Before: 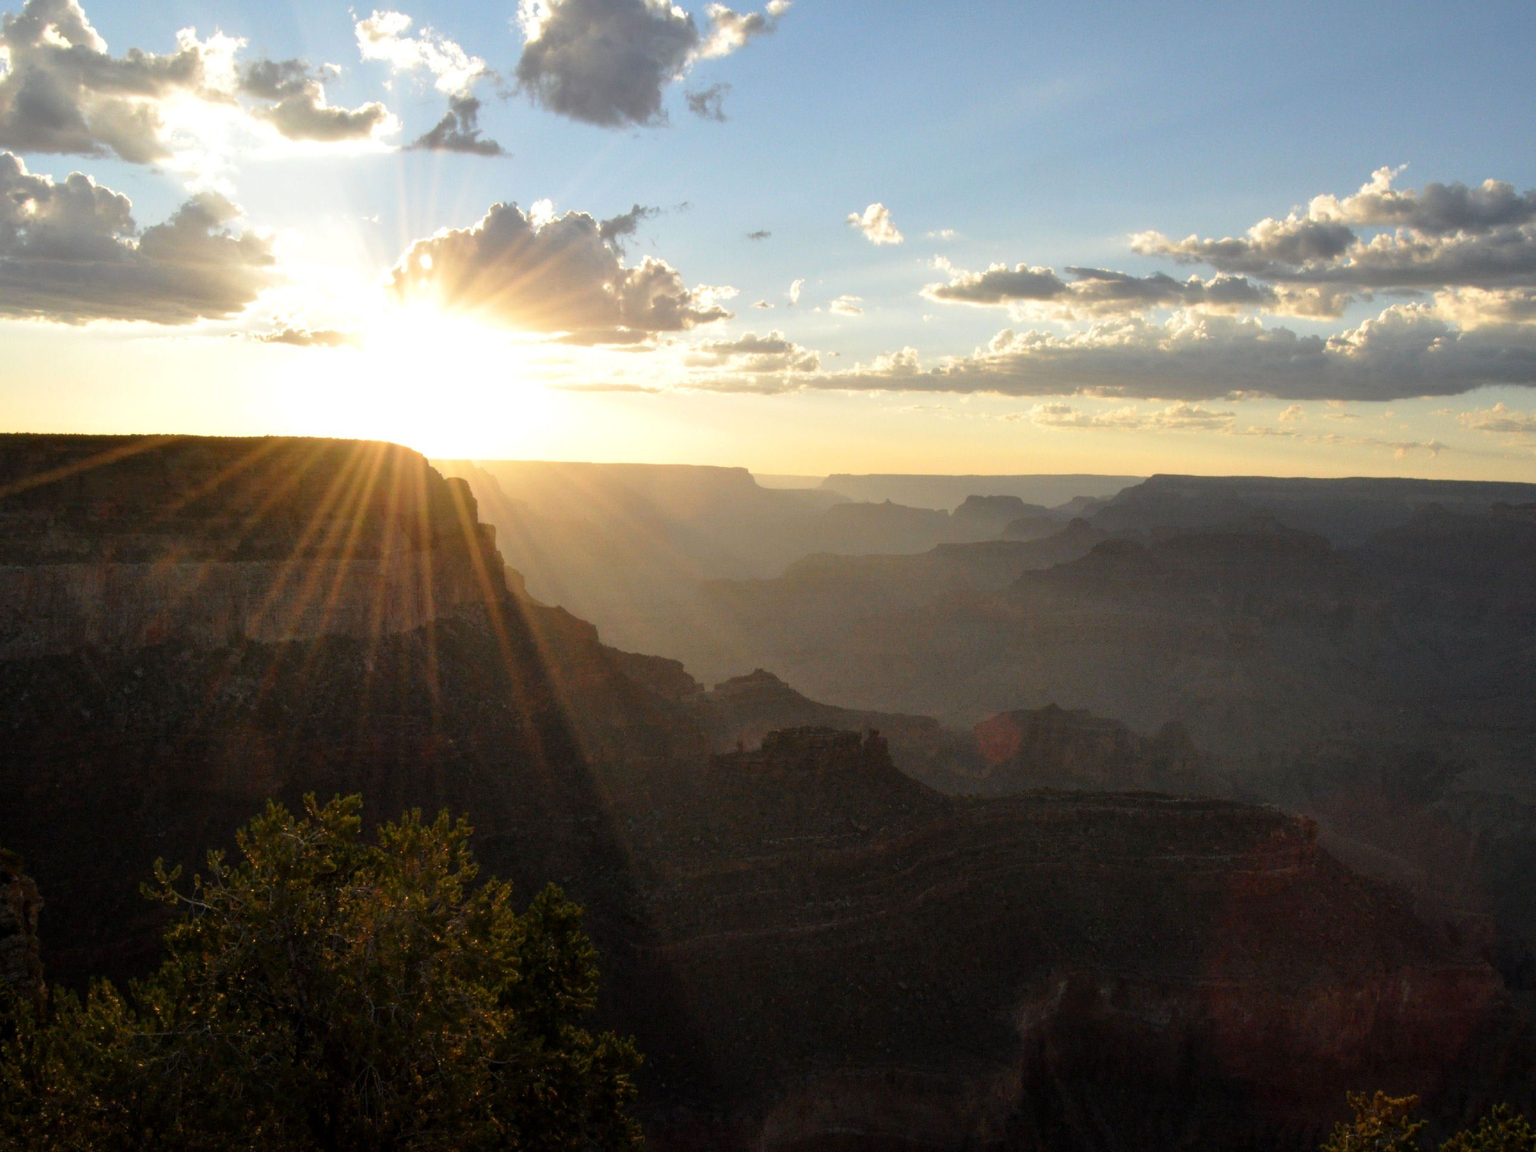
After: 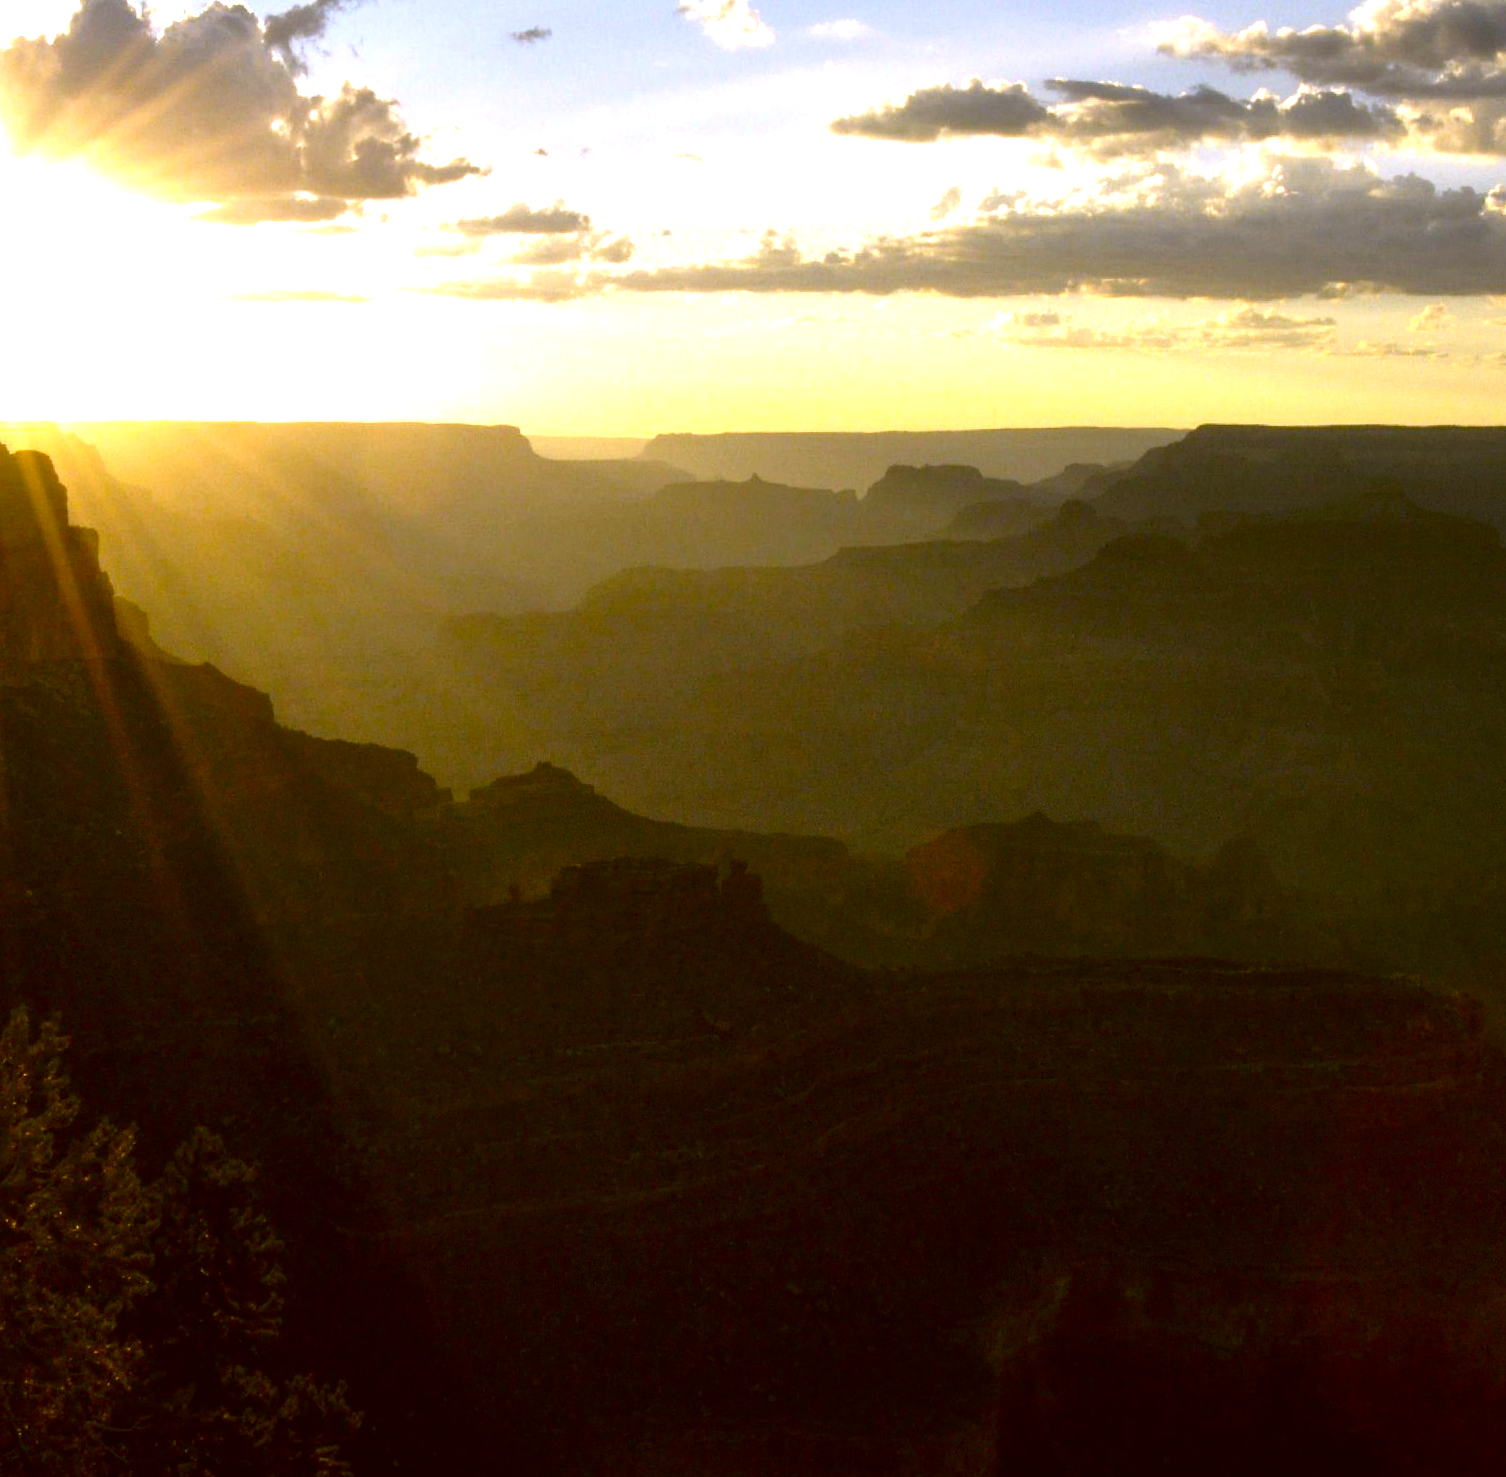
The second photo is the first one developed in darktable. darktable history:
contrast brightness saturation: brightness -0.25, saturation 0.2
exposure: black level correction 0.001, exposure 0.5 EV, compensate exposure bias true, compensate highlight preservation false
white balance: red 0.948, green 1.02, blue 1.176
color correction: highlights a* 8.98, highlights b* 15.09, shadows a* -0.49, shadows b* 26.52
crop and rotate: left 28.256%, top 17.734%, right 12.656%, bottom 3.573%
rotate and perspective: rotation -1°, crop left 0.011, crop right 0.989, crop top 0.025, crop bottom 0.975
color contrast: green-magenta contrast 0.85, blue-yellow contrast 1.25, unbound 0
